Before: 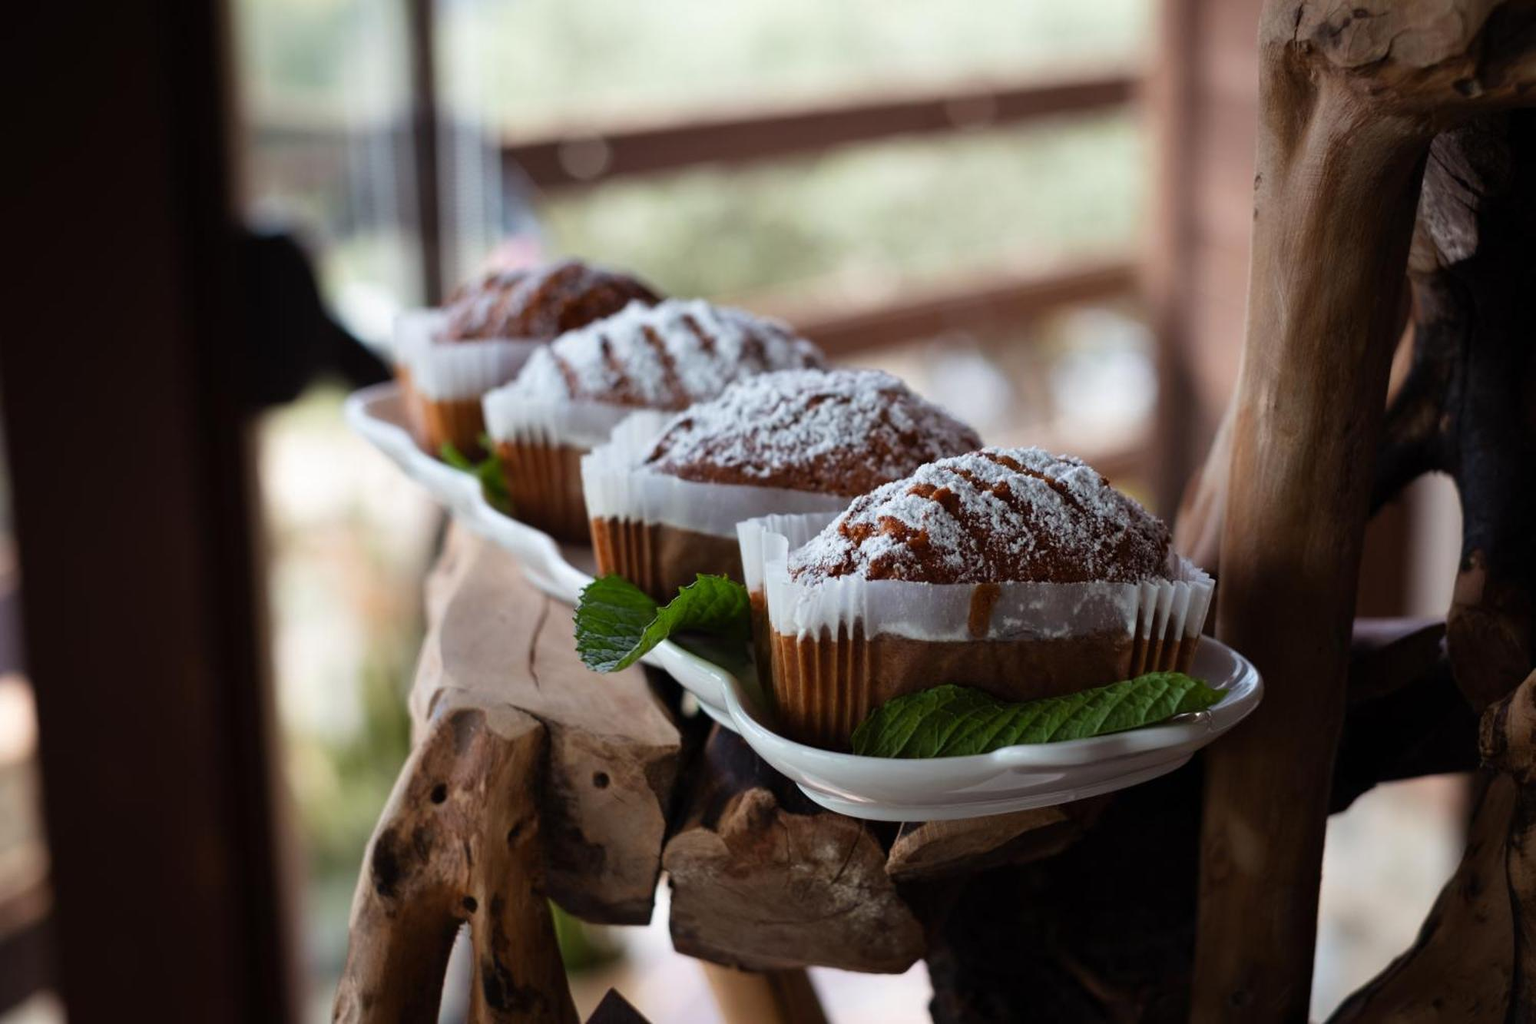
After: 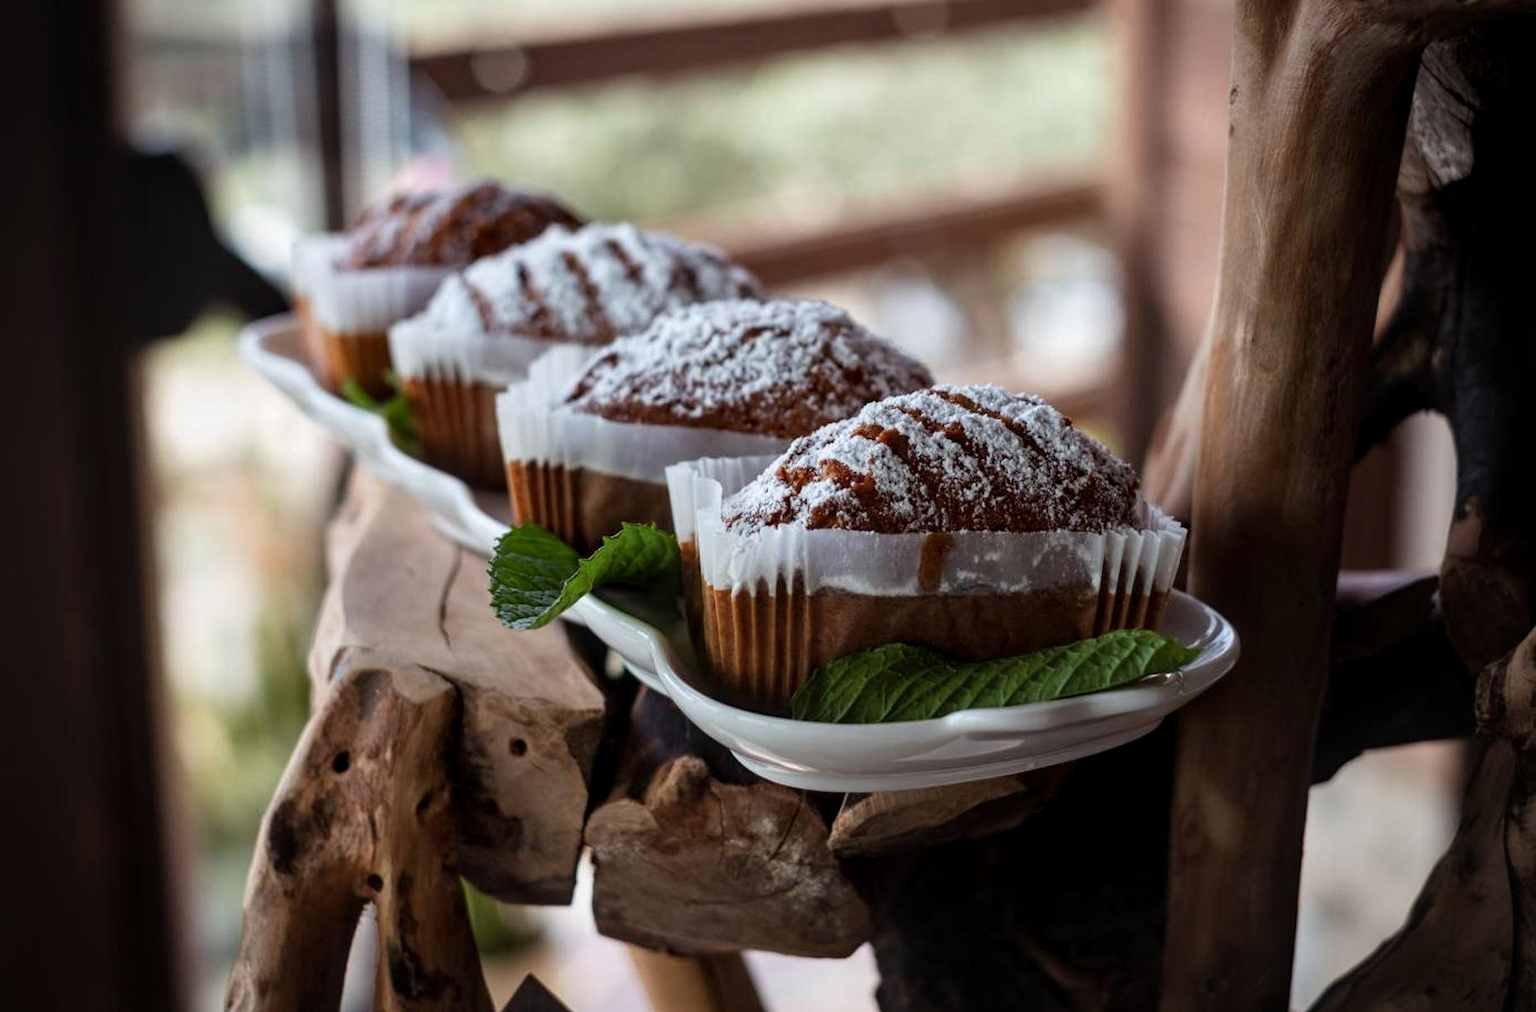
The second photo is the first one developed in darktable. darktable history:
crop and rotate: left 8.21%, top 9.288%
local contrast: detail 130%
vignetting: fall-off radius 60.57%
